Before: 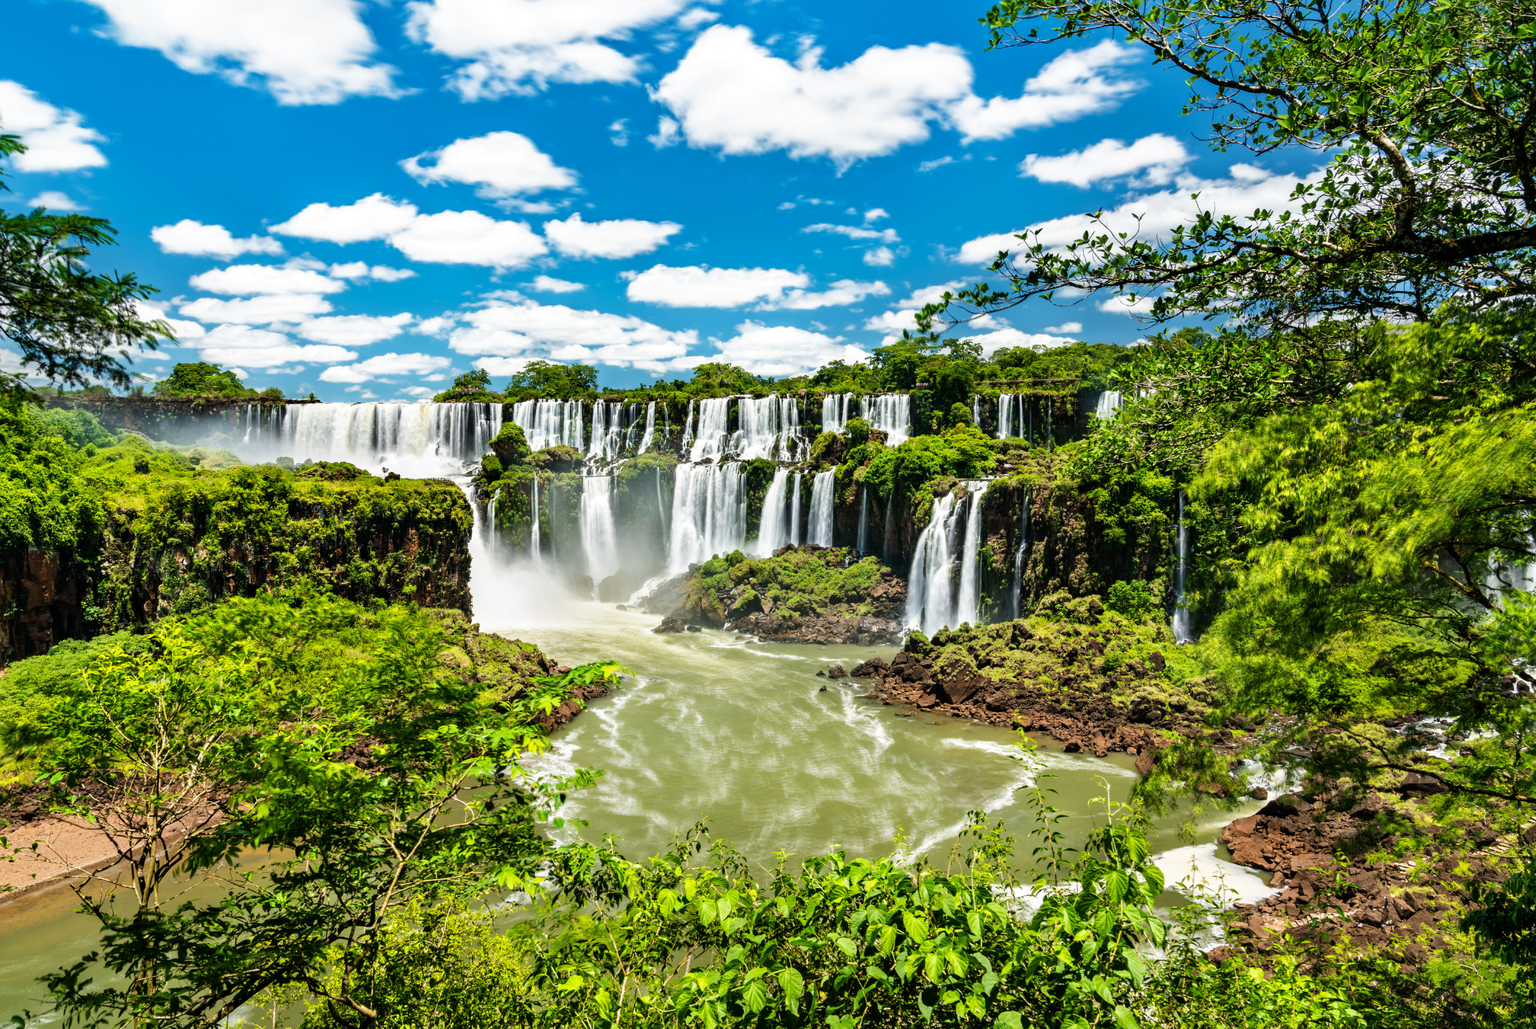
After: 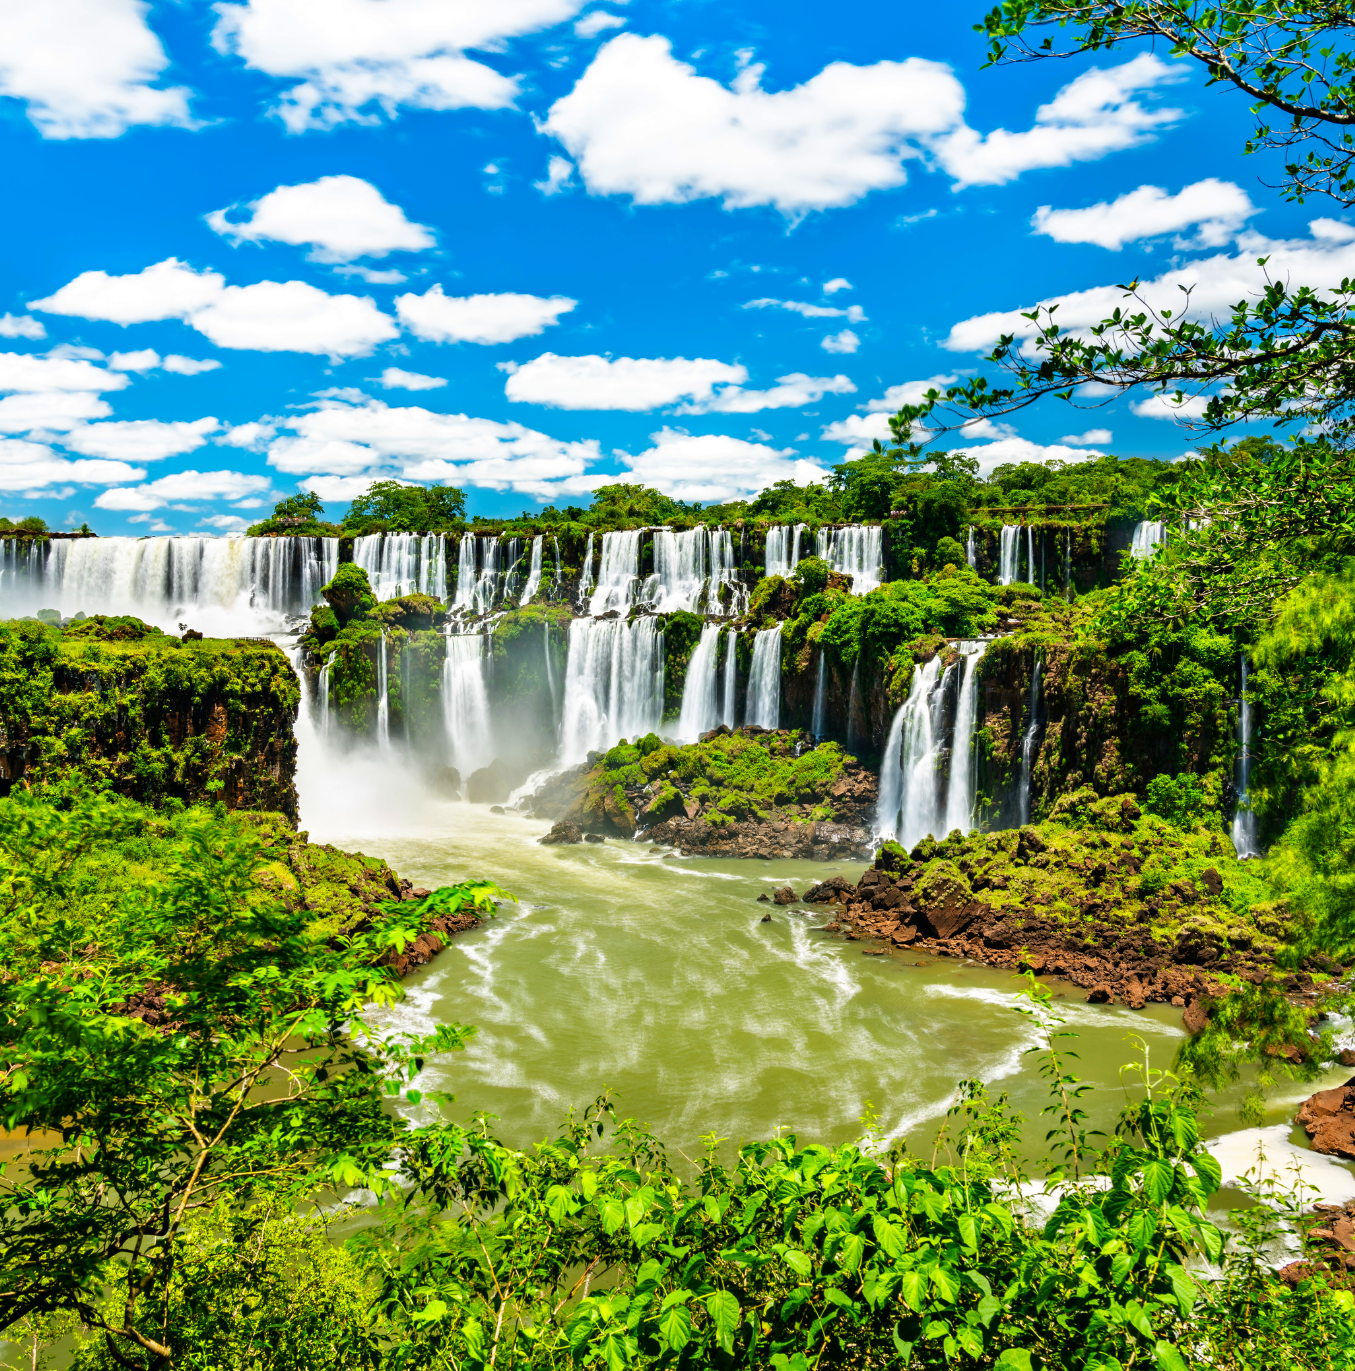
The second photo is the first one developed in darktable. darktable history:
crop and rotate: left 16.202%, right 17.622%
color correction: highlights b* -0.035, saturation 1.35
